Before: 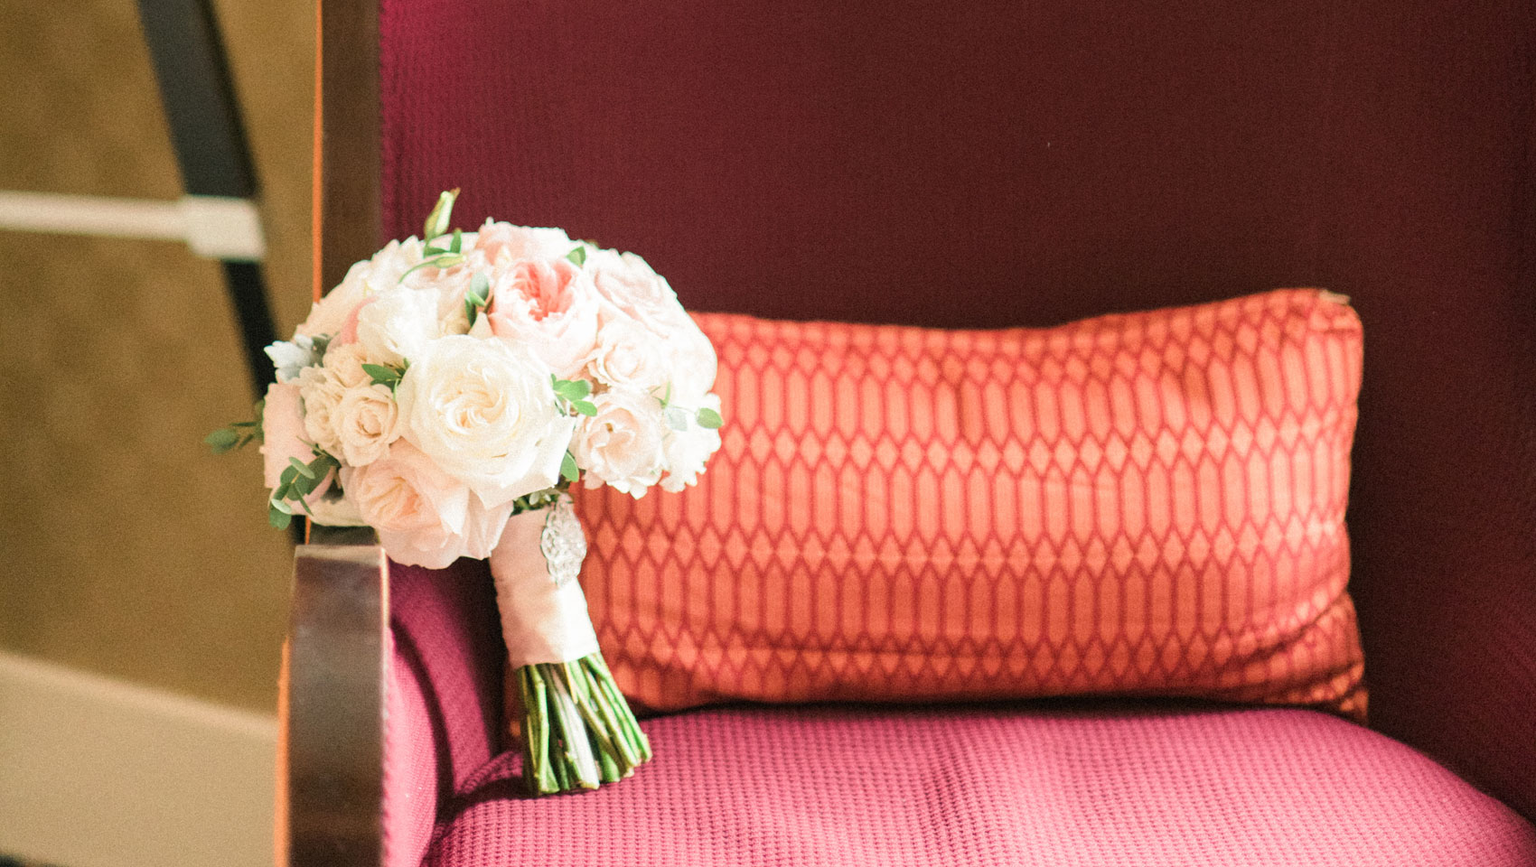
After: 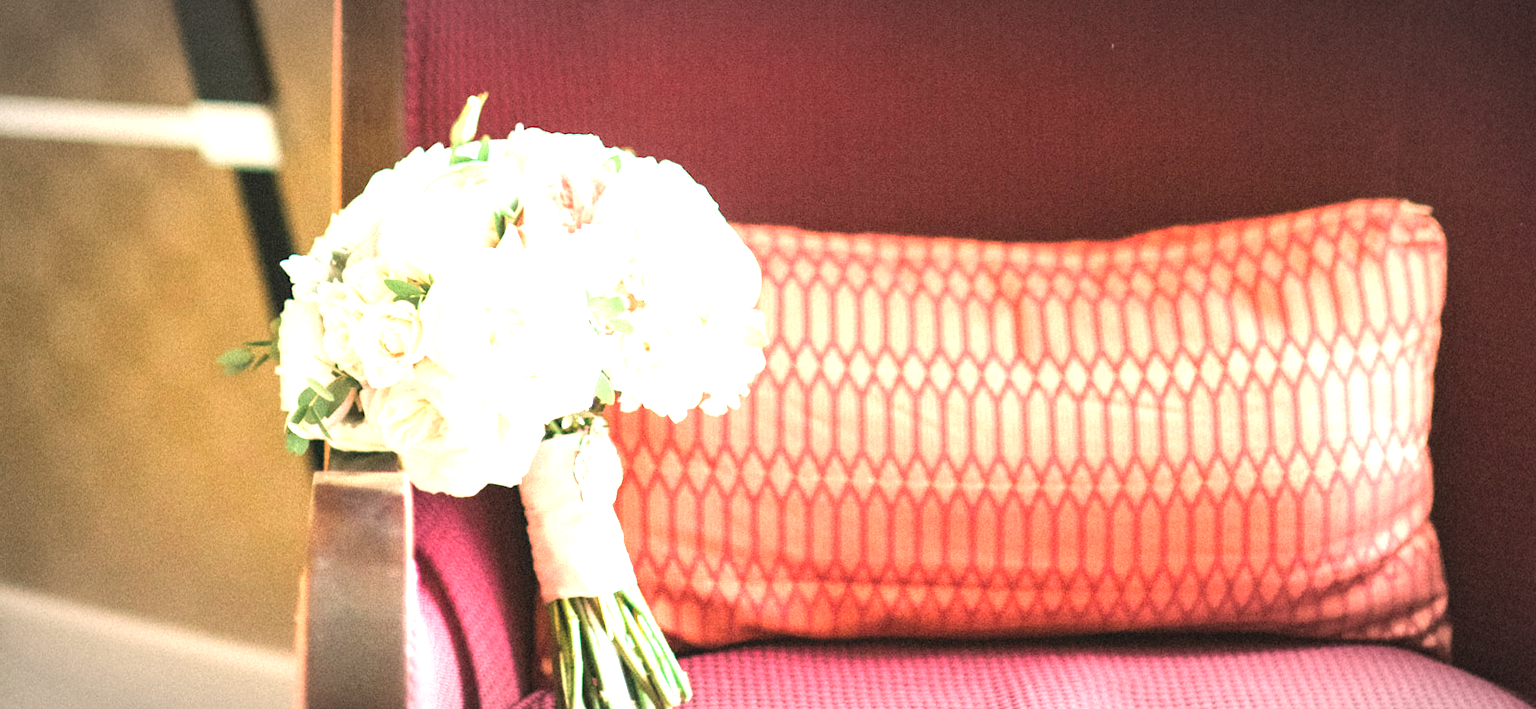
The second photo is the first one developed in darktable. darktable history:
vignetting: automatic ratio true
exposure: black level correction -0.002, exposure 1.35 EV, compensate highlight preservation false
crop and rotate: angle 0.03°, top 11.643%, right 5.651%, bottom 11.189%
